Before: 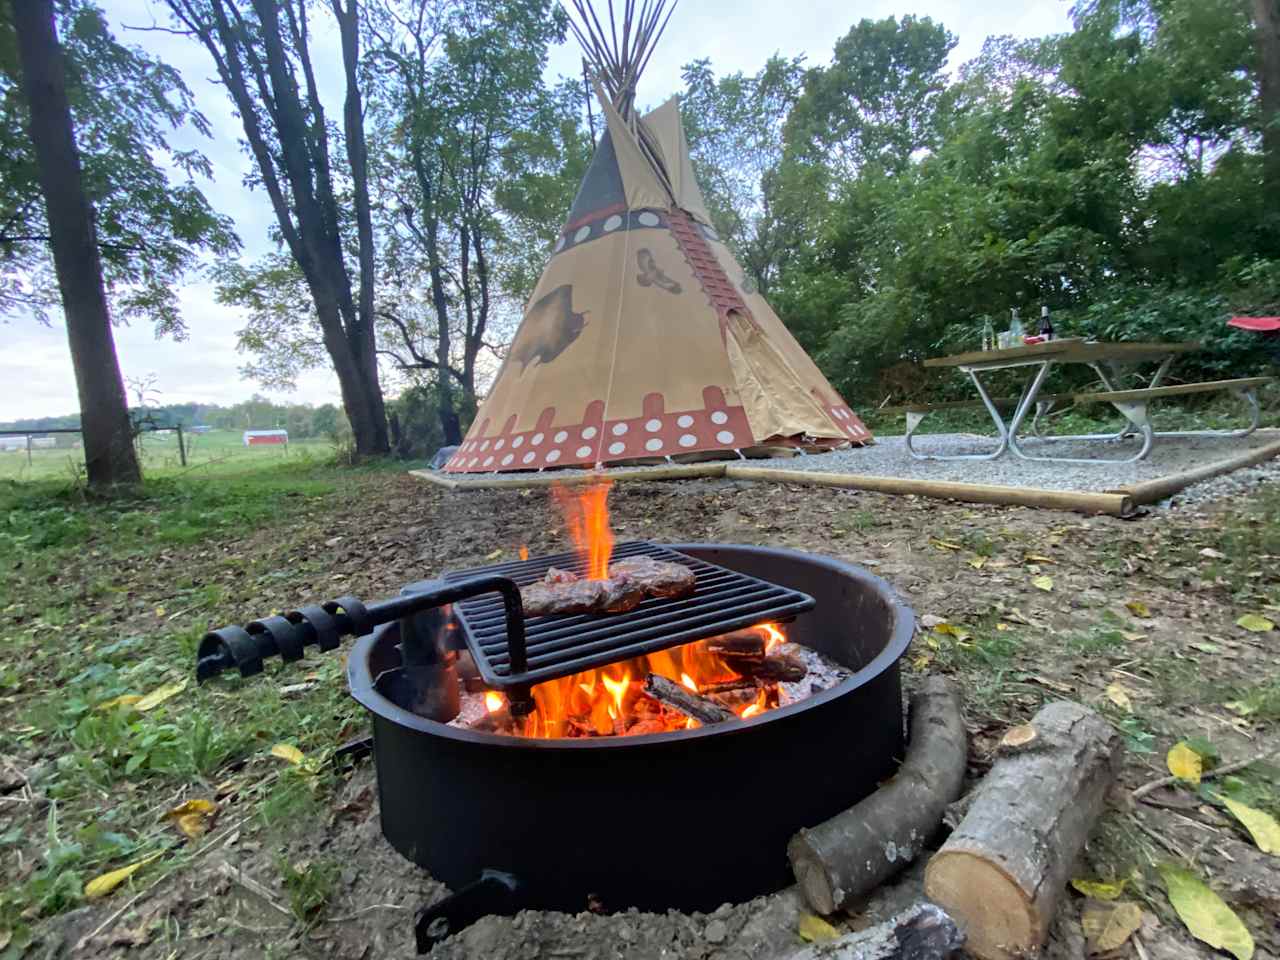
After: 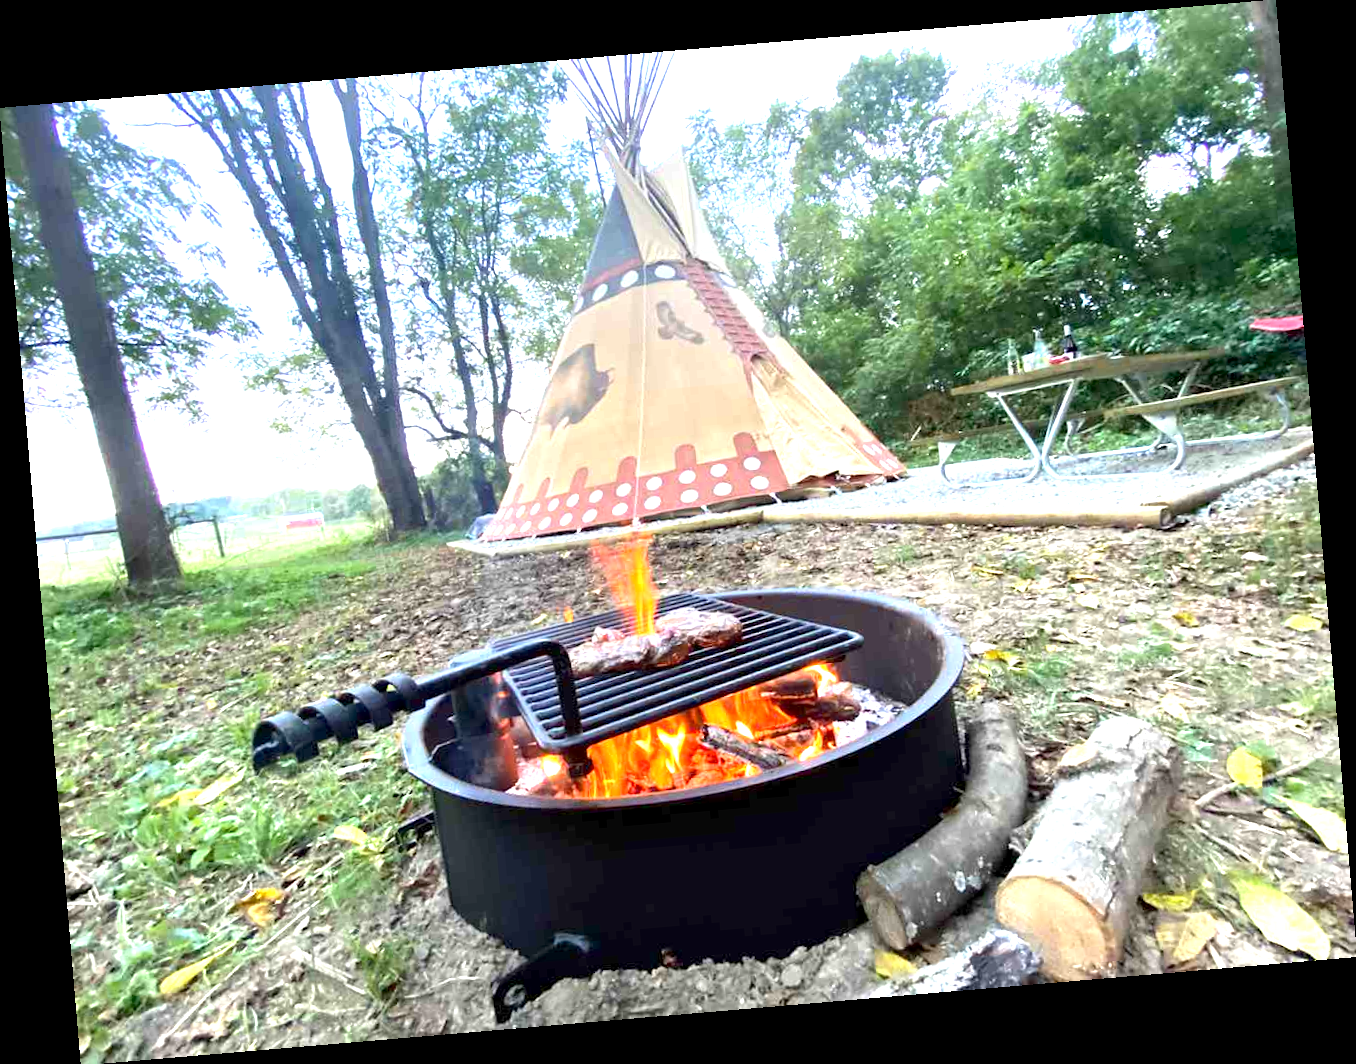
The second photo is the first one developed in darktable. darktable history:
rotate and perspective: rotation -4.86°, automatic cropping off
exposure: black level correction 0.001, exposure 1.646 EV, compensate exposure bias true, compensate highlight preservation false
